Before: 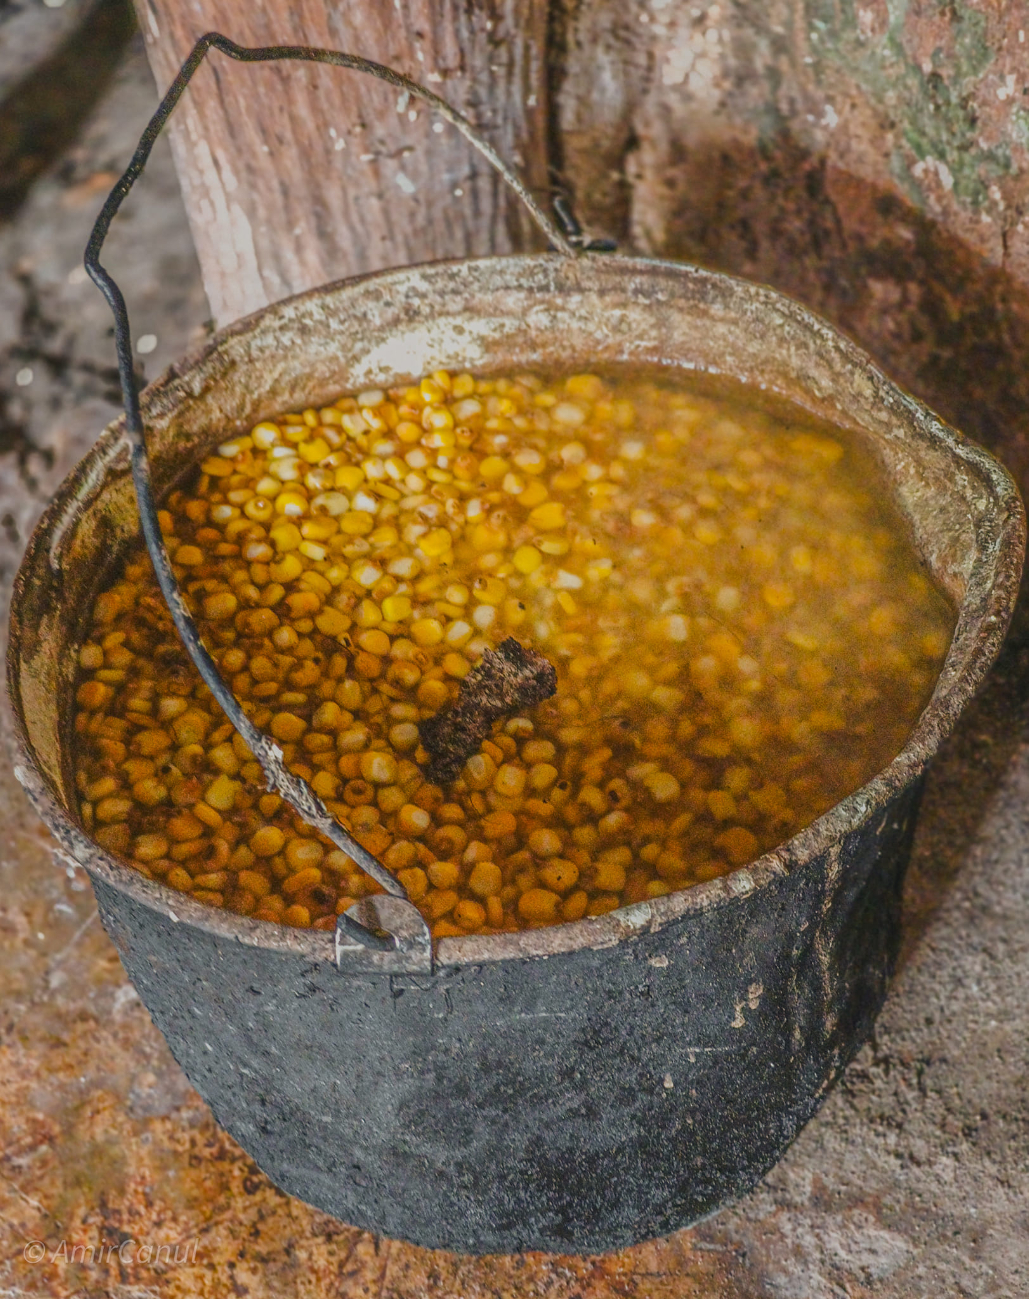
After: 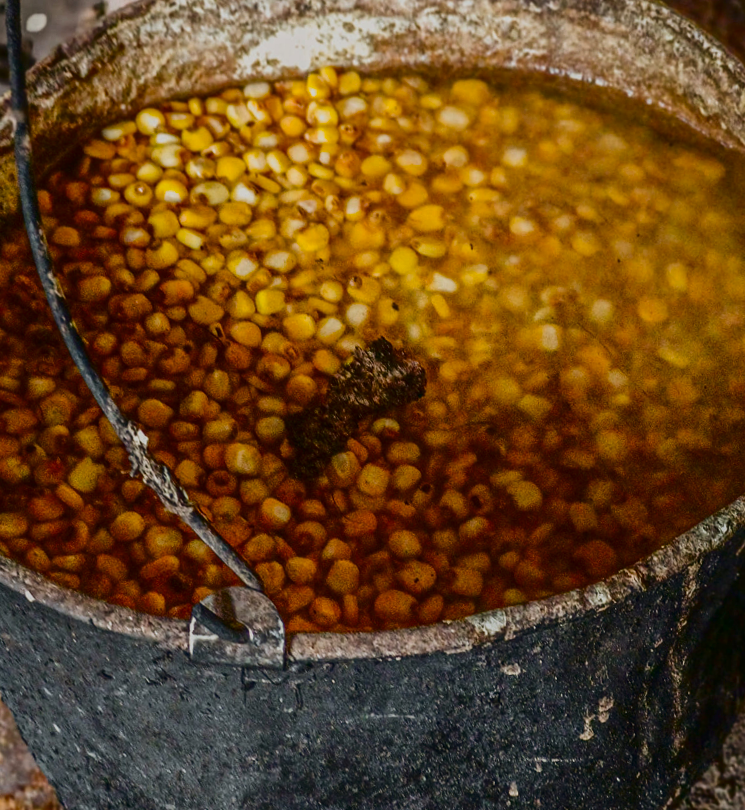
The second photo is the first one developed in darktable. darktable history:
contrast brightness saturation: contrast 0.238, brightness -0.223, saturation 0.142
crop and rotate: angle -3.38°, left 9.876%, top 21.155%, right 12.394%, bottom 11.924%
